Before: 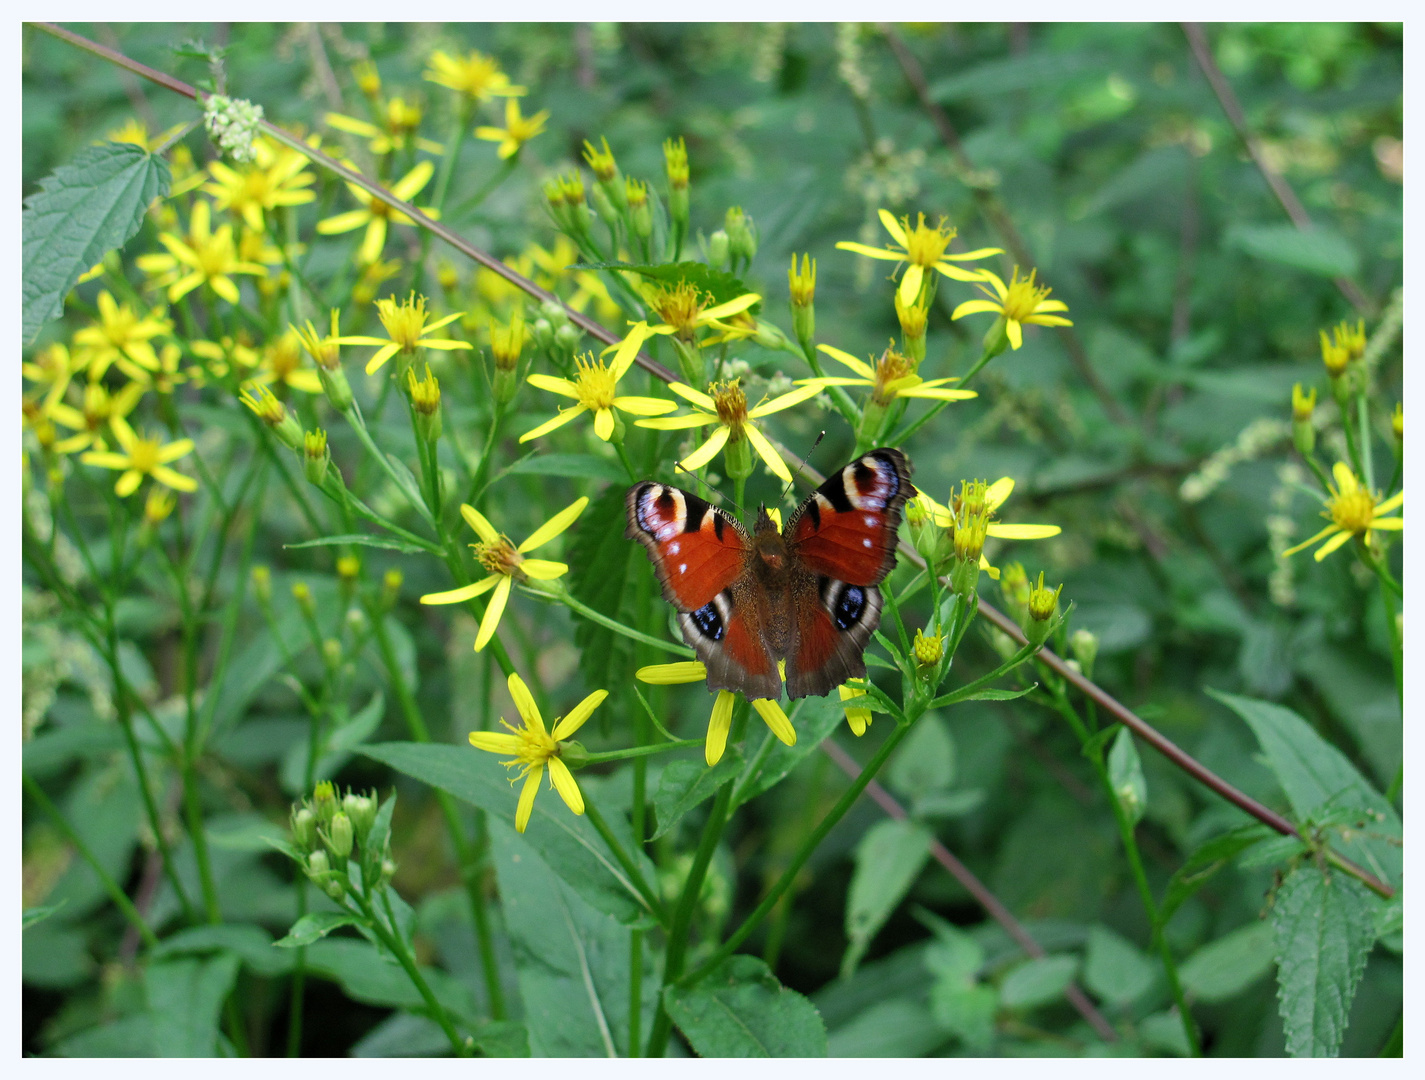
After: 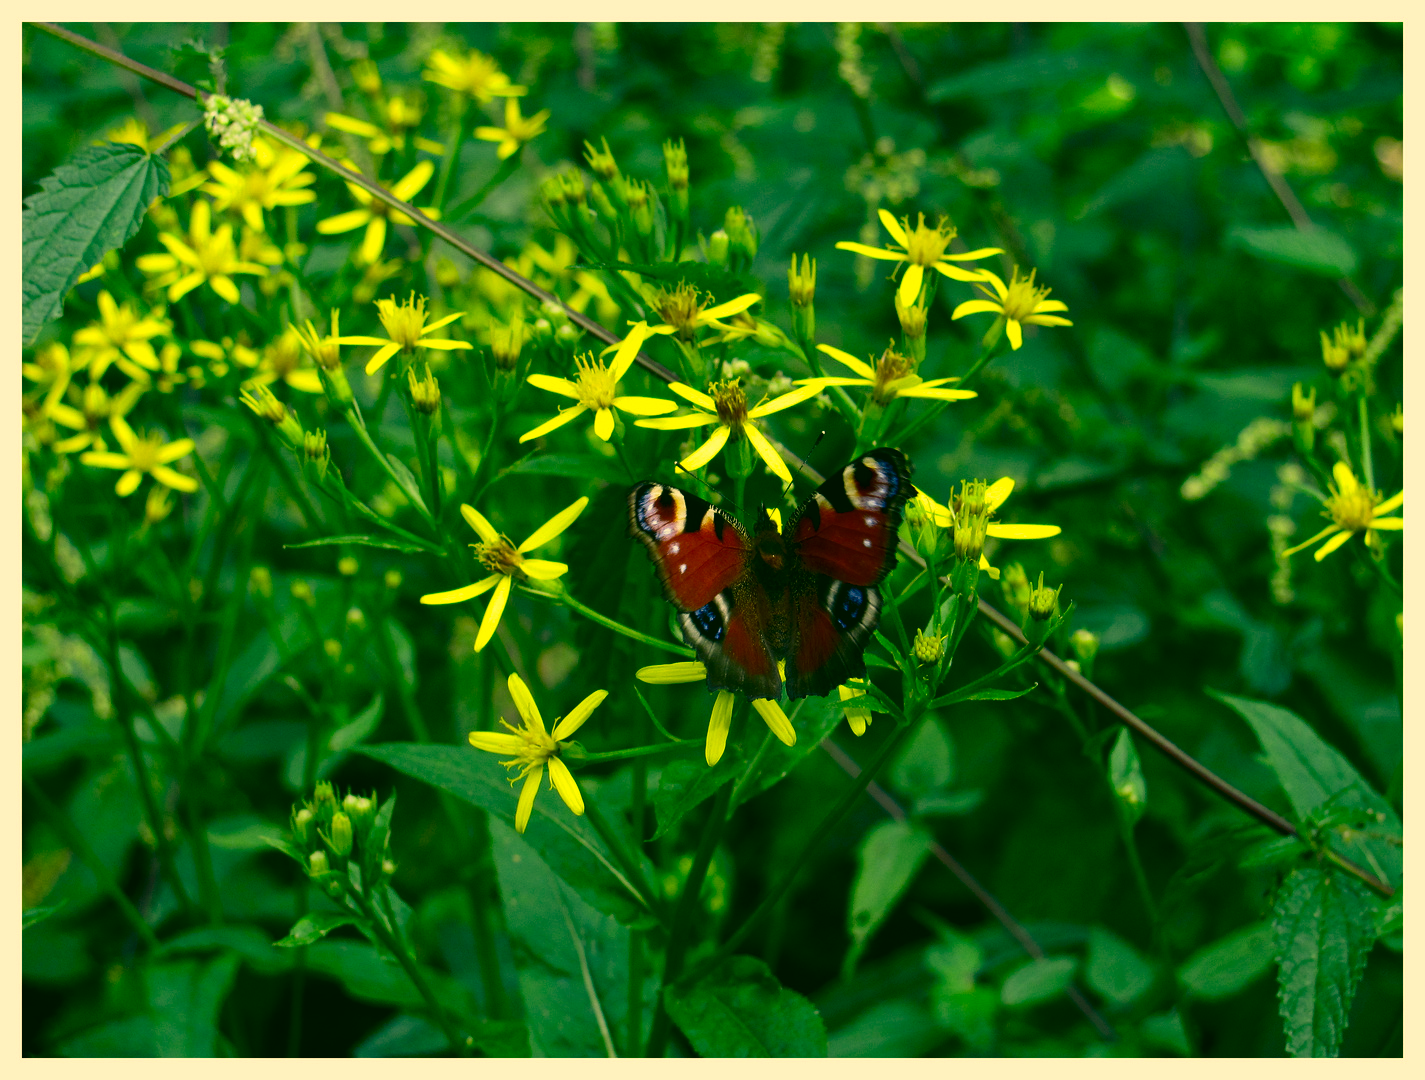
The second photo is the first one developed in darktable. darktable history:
contrast brightness saturation: contrast 0.105, brightness -0.263, saturation 0.147
color correction: highlights a* 5.7, highlights b* 33.58, shadows a* -25.51, shadows b* 3.82
